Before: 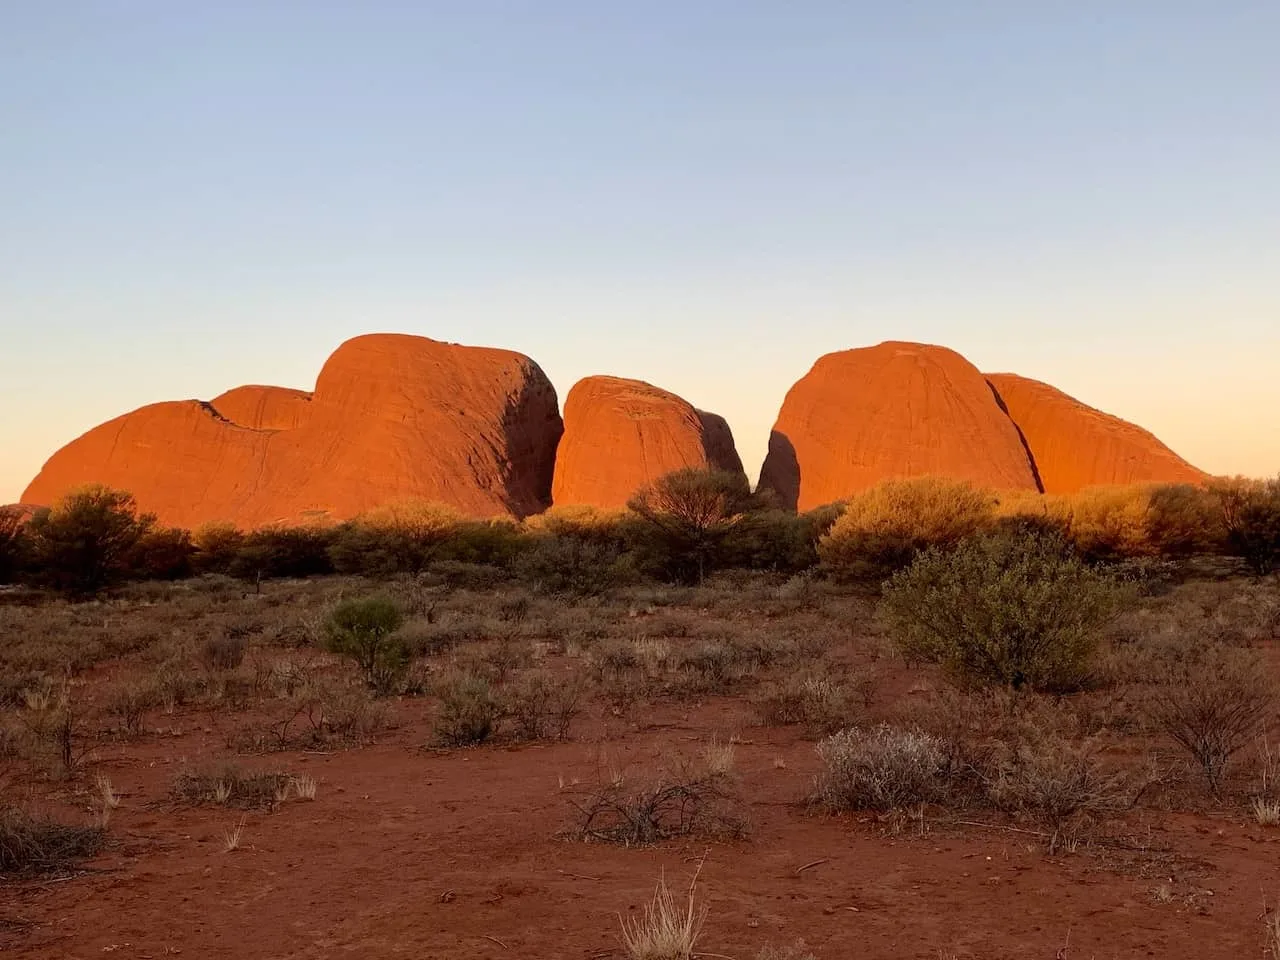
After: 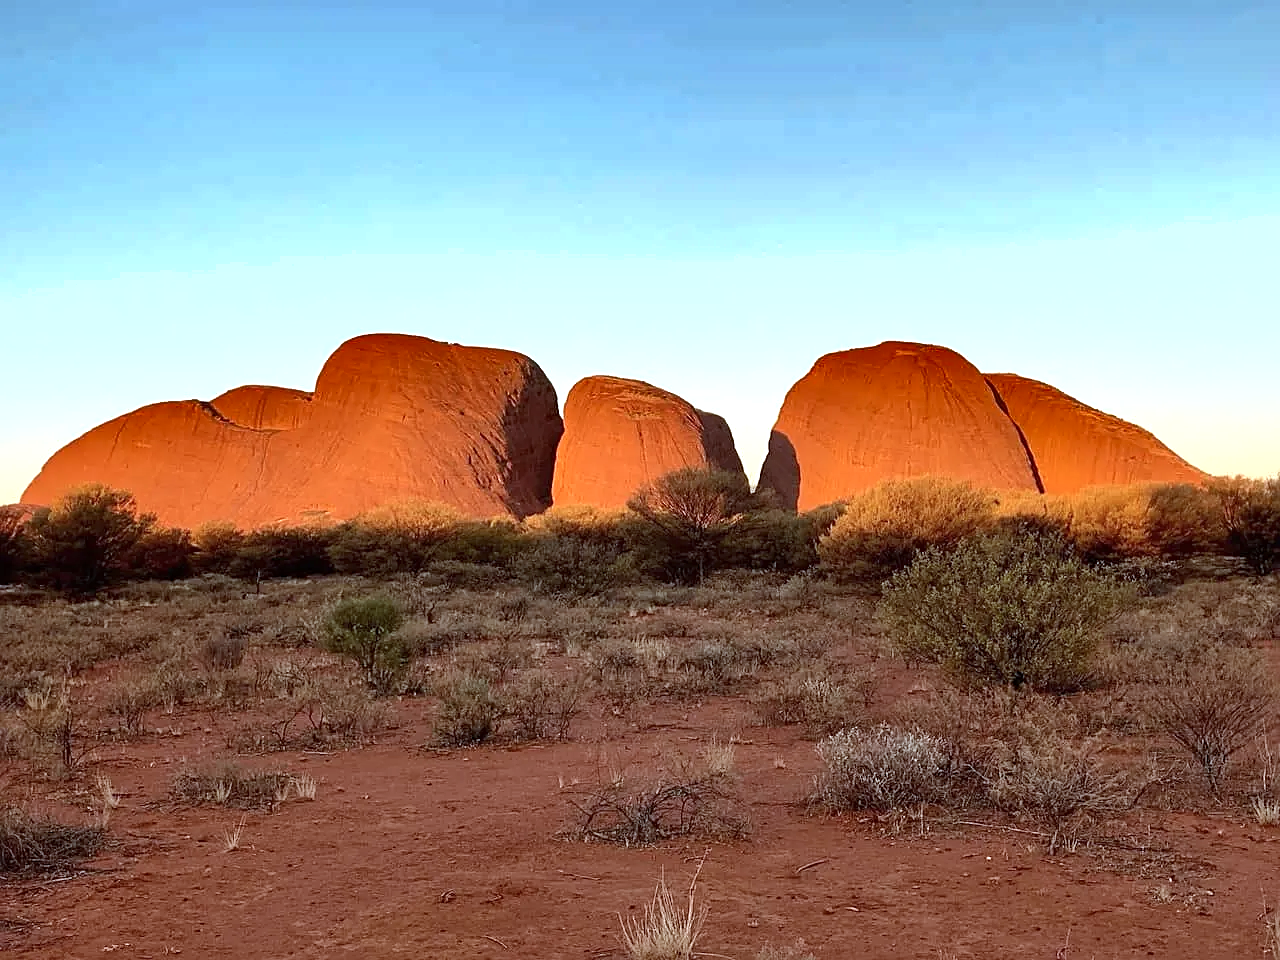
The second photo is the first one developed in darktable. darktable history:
exposure: exposure 0.563 EV, compensate highlight preservation false
color correction: highlights a* -11.64, highlights b* -15.09
shadows and highlights: radius 102.77, shadows 50.35, highlights -65.24, soften with gaussian
sharpen: amount 0.563
